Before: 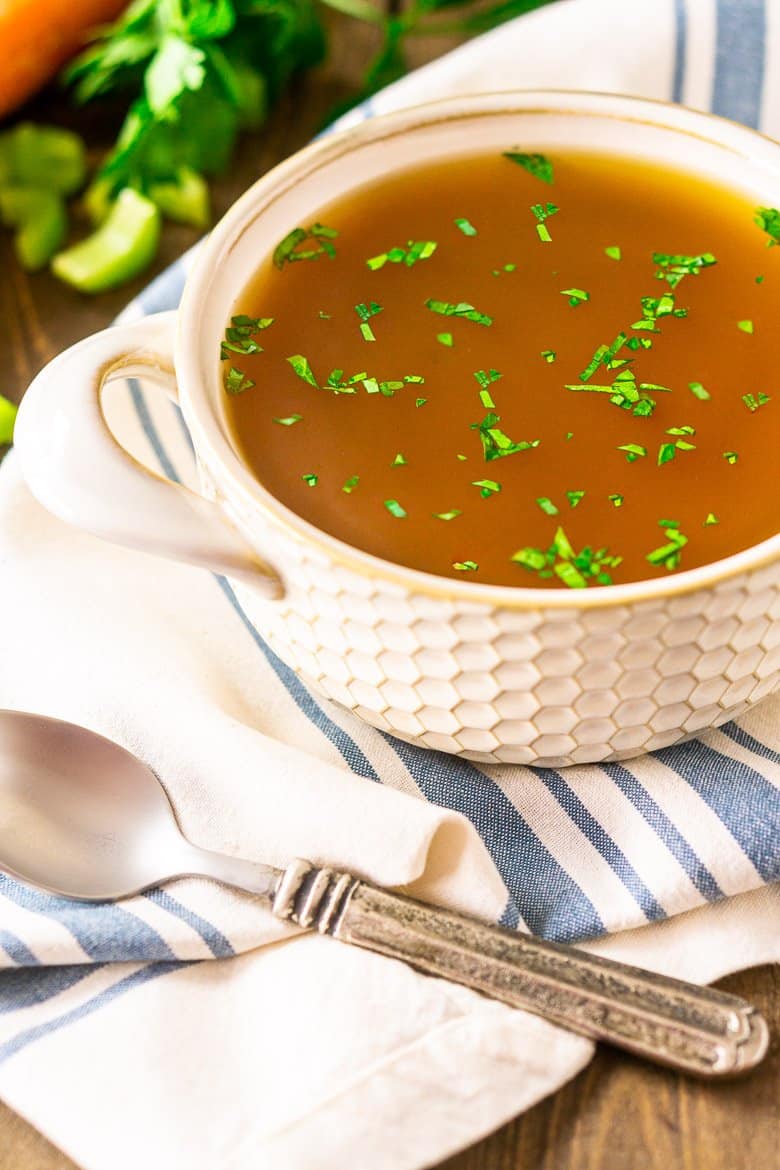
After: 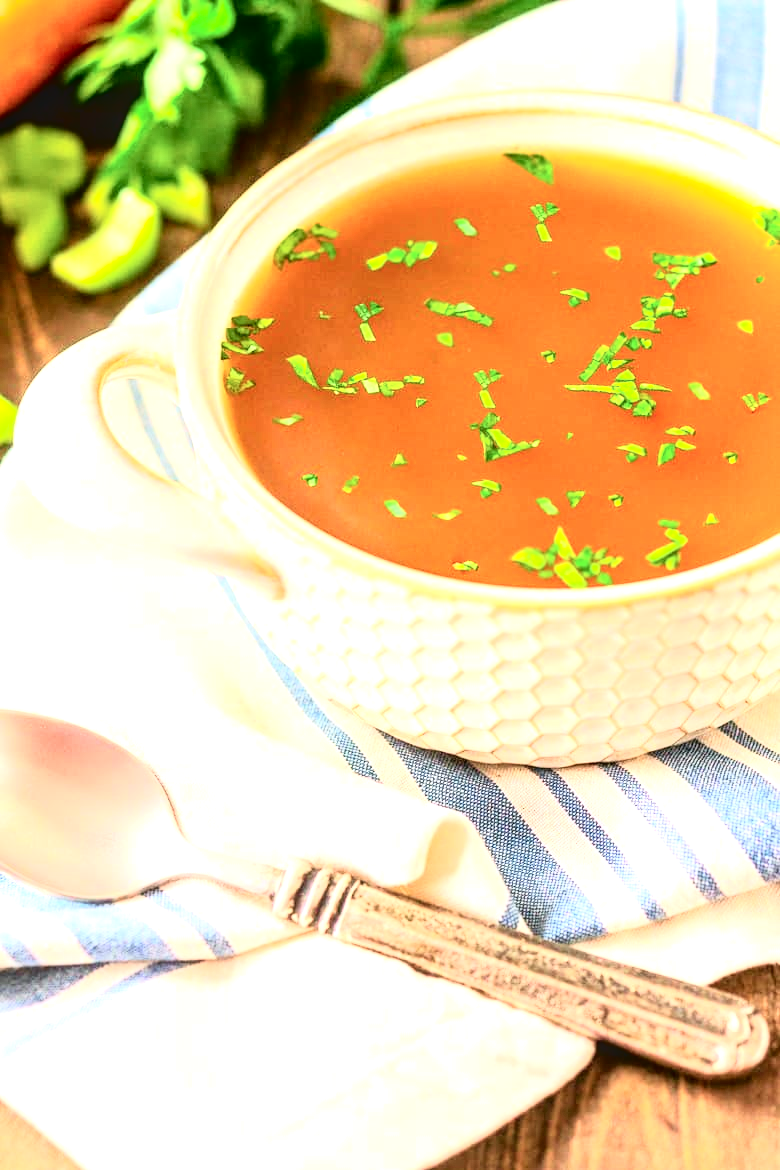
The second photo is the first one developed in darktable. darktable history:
tone curve: curves: ch0 [(0.003, 0.032) (0.037, 0.037) (0.142, 0.117) (0.279, 0.311) (0.405, 0.49) (0.526, 0.651) (0.722, 0.857) (0.875, 0.946) (1, 0.98)]; ch1 [(0, 0) (0.305, 0.325) (0.453, 0.437) (0.482, 0.474) (0.501, 0.498) (0.515, 0.523) (0.559, 0.591) (0.6, 0.643) (0.656, 0.707) (1, 1)]; ch2 [(0, 0) (0.323, 0.277) (0.424, 0.396) (0.479, 0.484) (0.499, 0.502) (0.515, 0.537) (0.573, 0.602) (0.653, 0.675) (0.75, 0.756) (1, 1)], color space Lab, independent channels, preserve colors none
exposure: exposure 0.198 EV, compensate highlight preservation false
local contrast: detail 130%
tone equalizer: -8 EV -0.714 EV, -7 EV -0.672 EV, -6 EV -0.599 EV, -5 EV -0.407 EV, -3 EV 0.404 EV, -2 EV 0.6 EV, -1 EV 0.684 EV, +0 EV 0.725 EV
